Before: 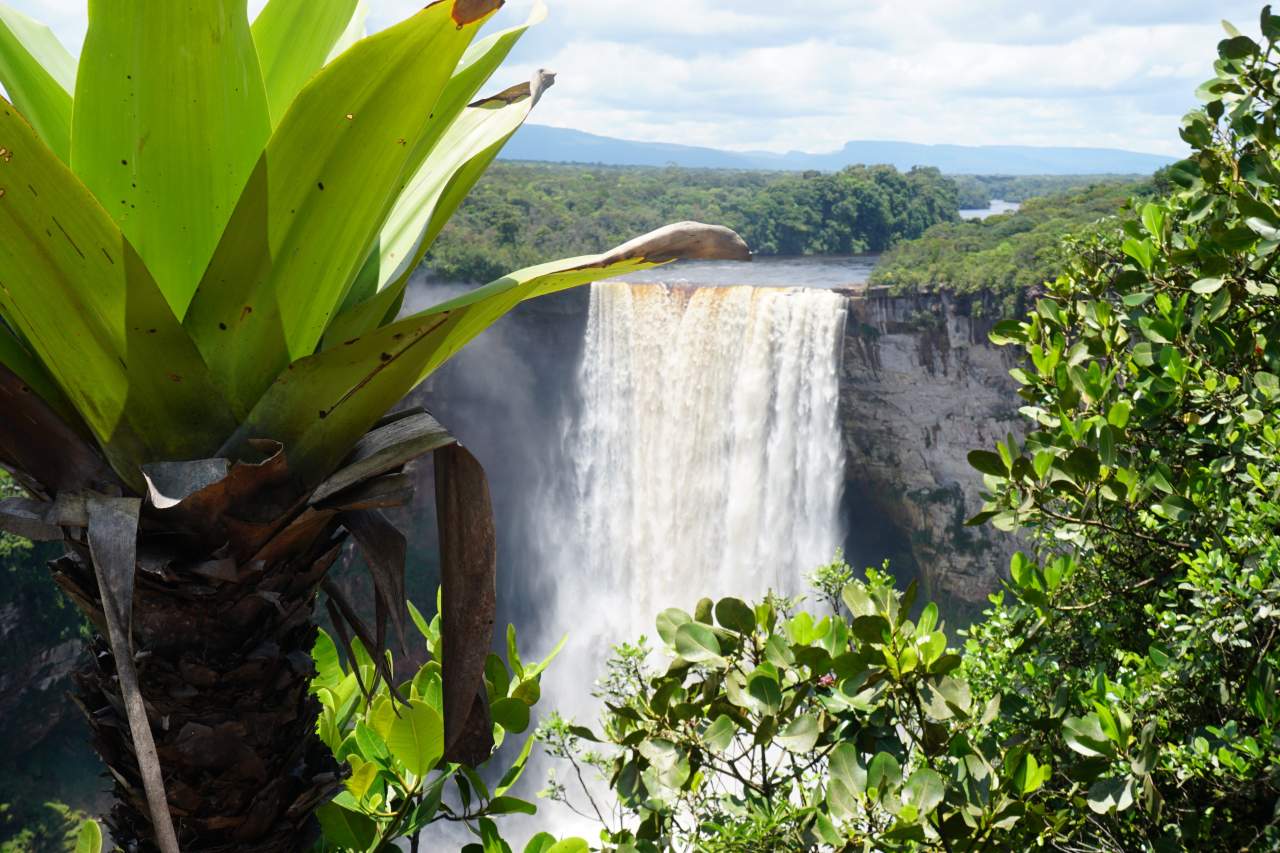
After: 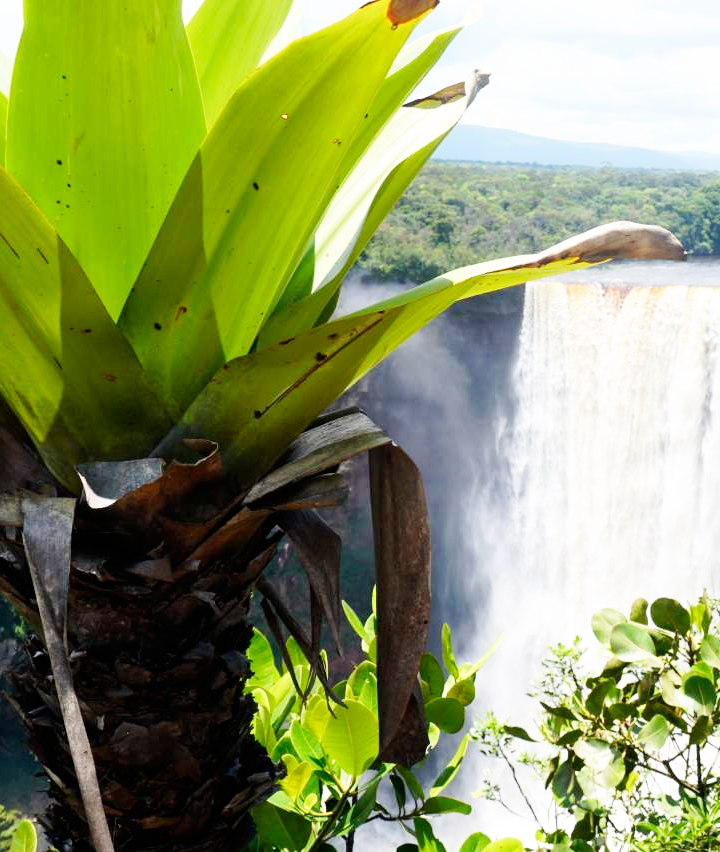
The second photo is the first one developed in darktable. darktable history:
crop: left 5.114%, right 38.589%
base curve: curves: ch0 [(0, 0) (0.005, 0.002) (0.15, 0.3) (0.4, 0.7) (0.75, 0.95) (1, 1)], preserve colors none
